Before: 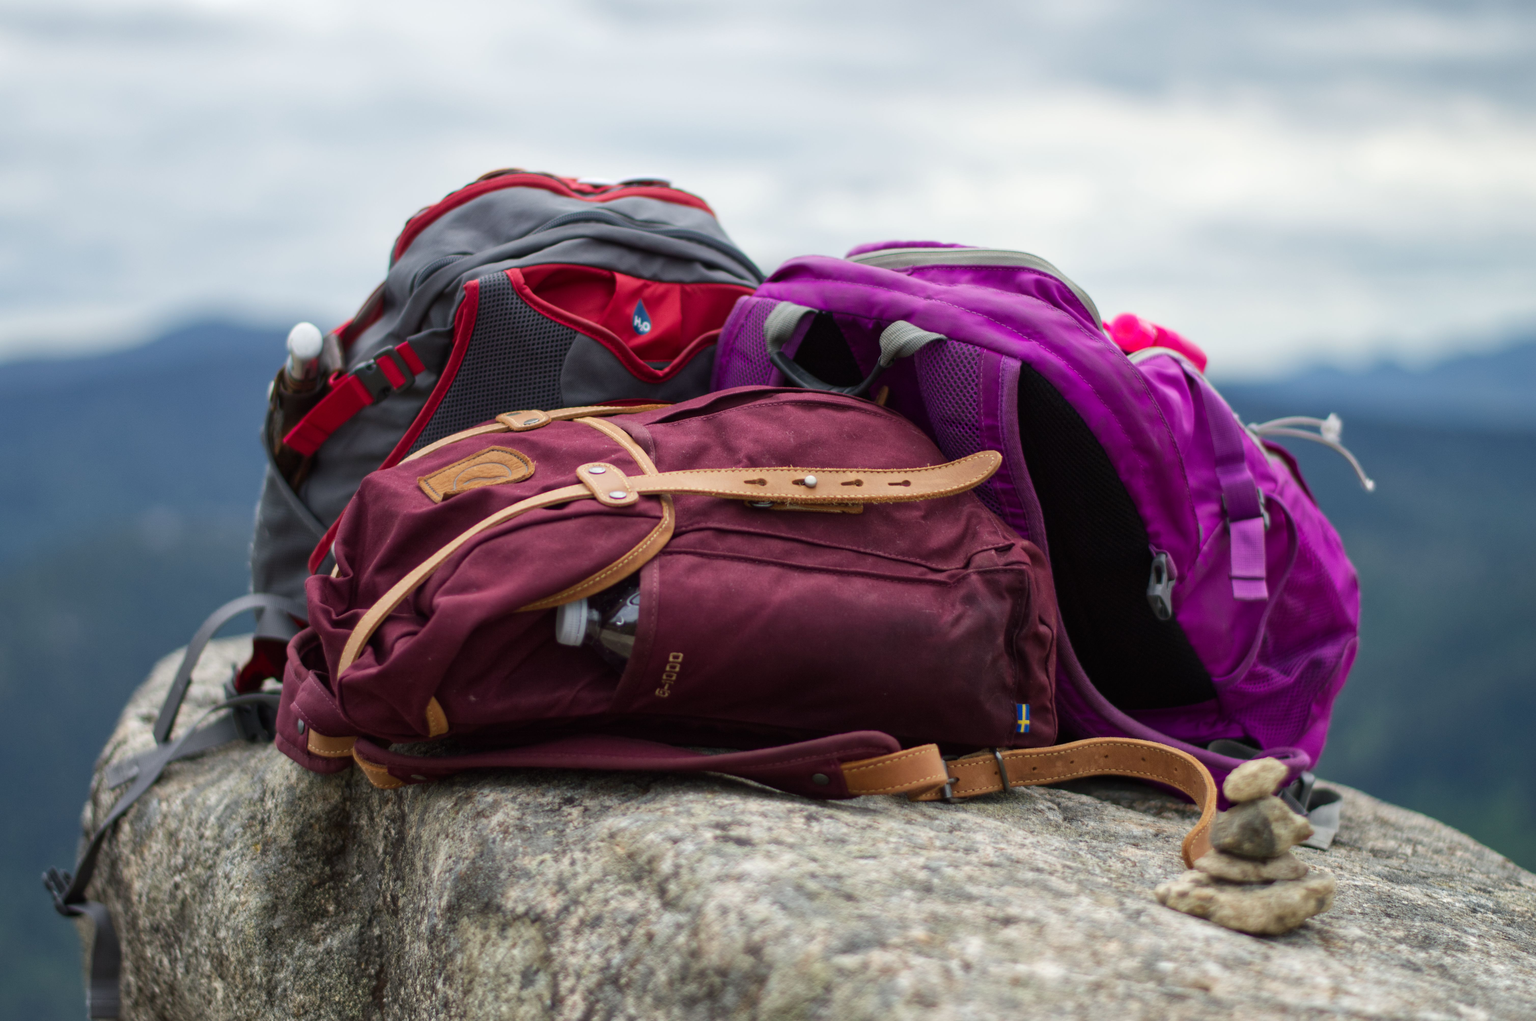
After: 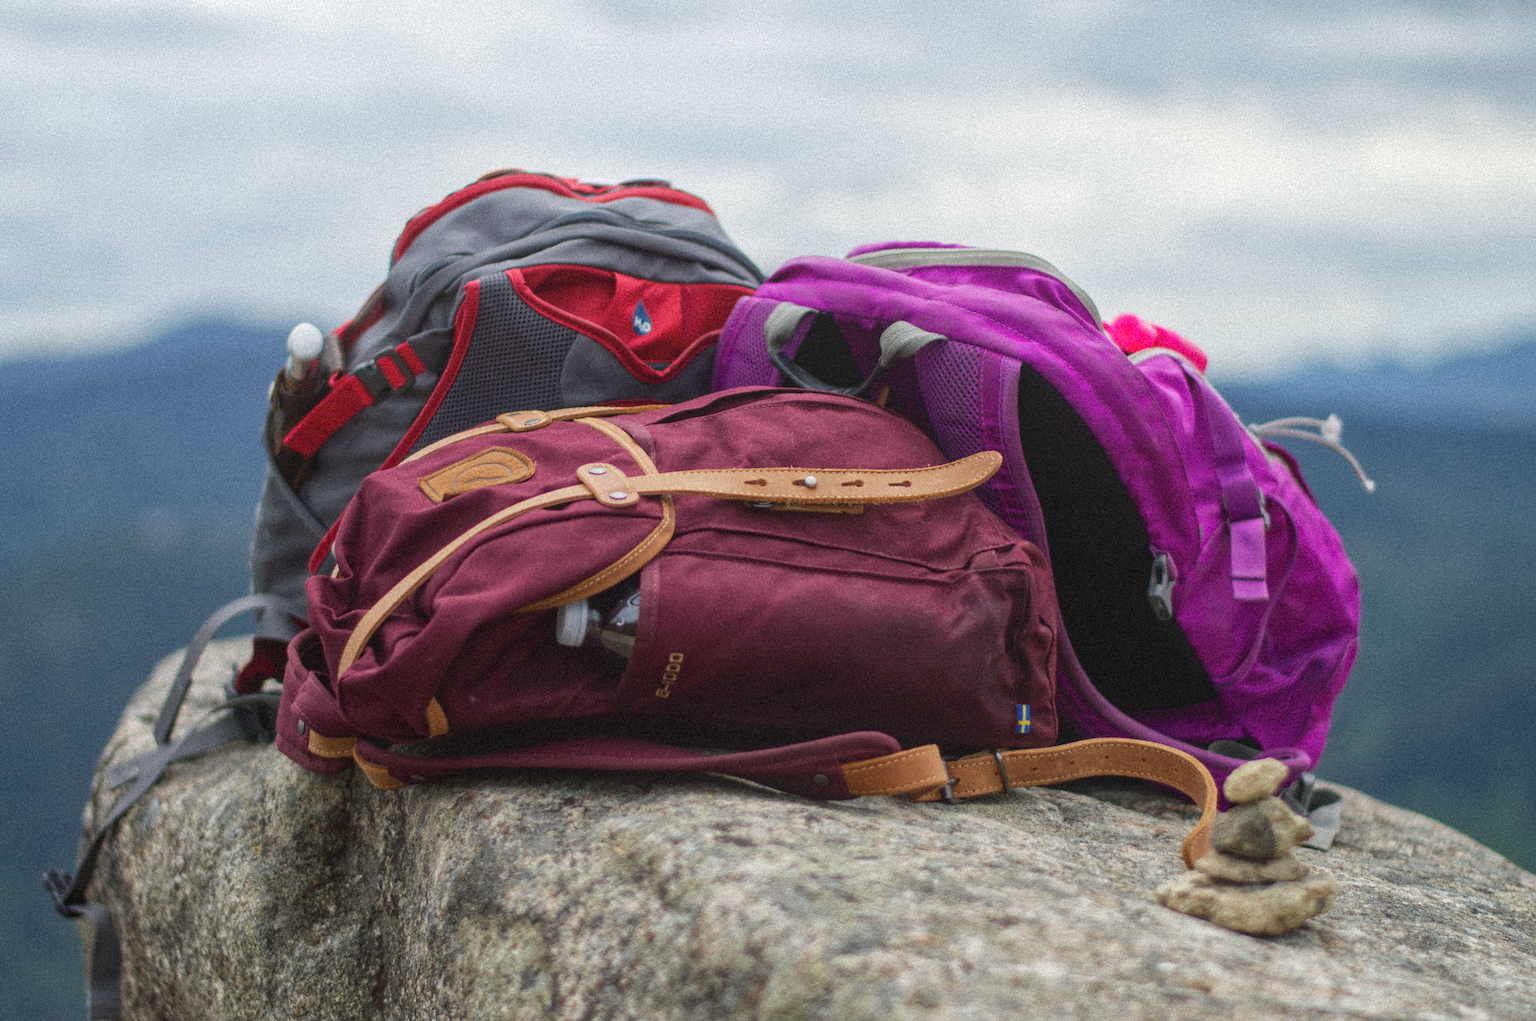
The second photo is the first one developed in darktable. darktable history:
local contrast: highlights 48%, shadows 0%, detail 100%
grain: strength 35%, mid-tones bias 0%
